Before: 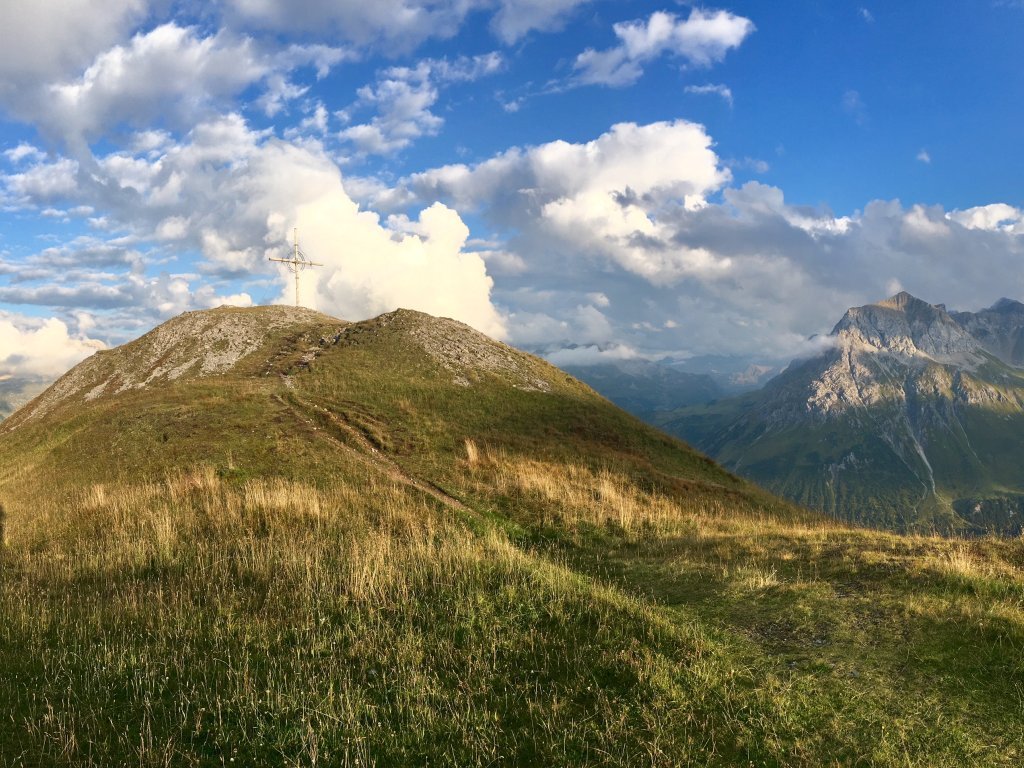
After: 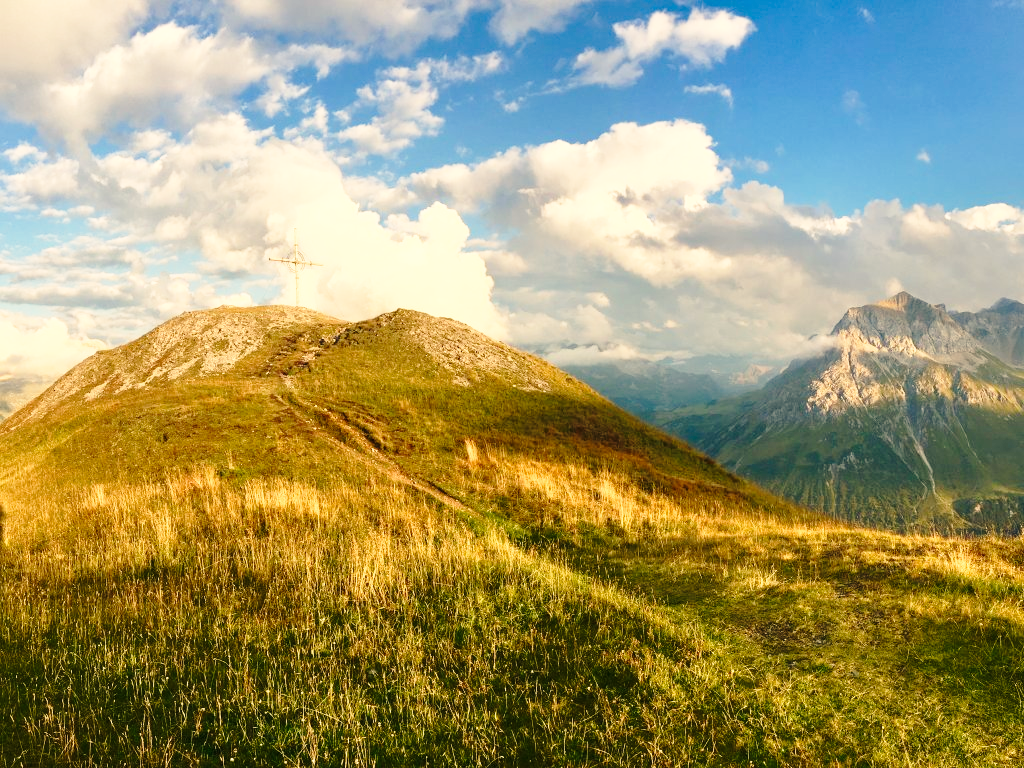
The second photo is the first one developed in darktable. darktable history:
base curve: curves: ch0 [(0, 0) (0.028, 0.03) (0.121, 0.232) (0.46, 0.748) (0.859, 0.968) (1, 1)], preserve colors none
white balance: red 1.123, blue 0.83
color correction: highlights a* 0.816, highlights b* 2.78, saturation 1.1
